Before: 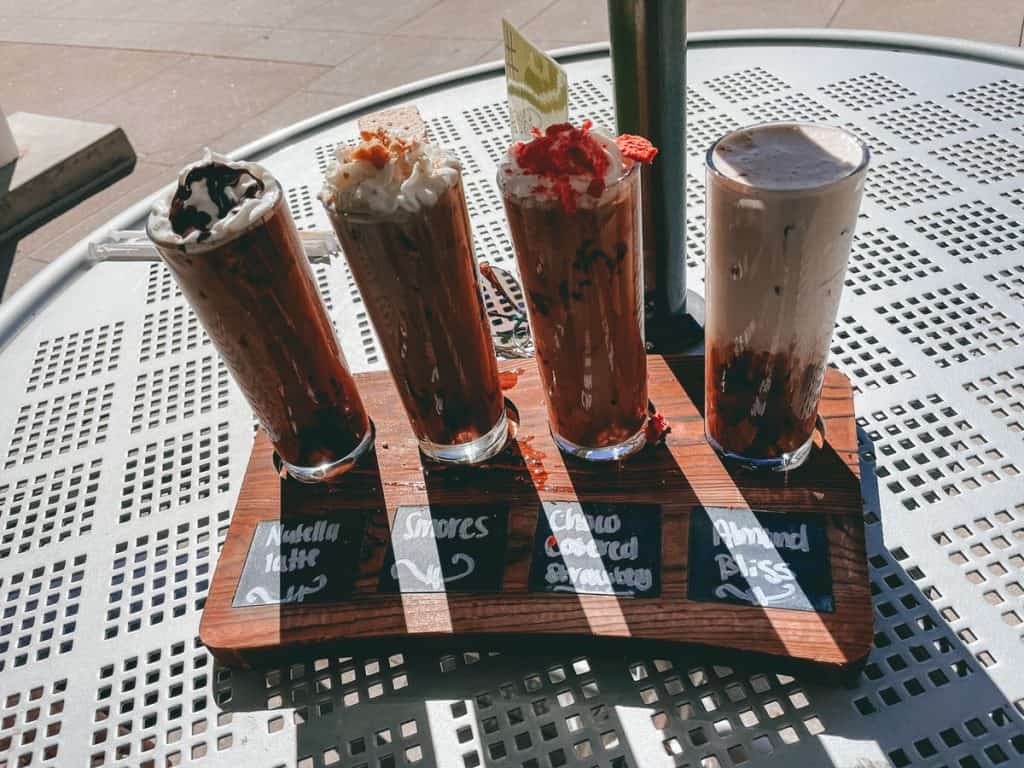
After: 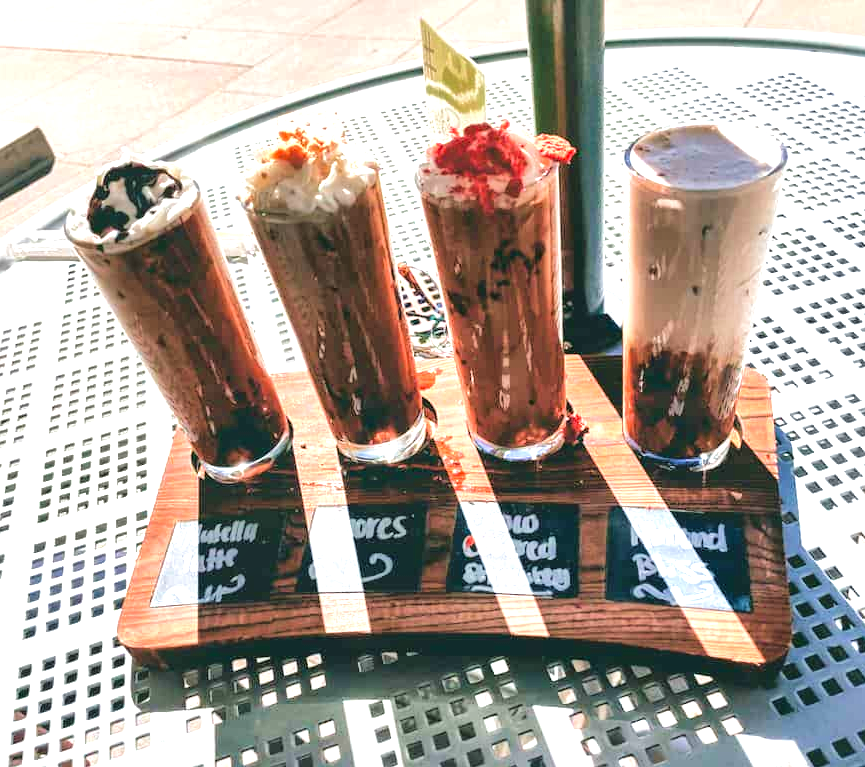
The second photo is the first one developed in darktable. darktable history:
crop: left 8.052%, right 7.429%
exposure: exposure 1.217 EV, compensate highlight preservation false
local contrast: mode bilateral grid, contrast 21, coarseness 50, detail 172%, midtone range 0.2
tone curve: curves: ch0 [(0, 0) (0.003, 0.005) (0.011, 0.011) (0.025, 0.022) (0.044, 0.038) (0.069, 0.062) (0.1, 0.091) (0.136, 0.128) (0.177, 0.183) (0.224, 0.246) (0.277, 0.325) (0.335, 0.403) (0.399, 0.473) (0.468, 0.557) (0.543, 0.638) (0.623, 0.709) (0.709, 0.782) (0.801, 0.847) (0.898, 0.923) (1, 1)], color space Lab, linked channels, preserve colors none
velvia: on, module defaults
base curve: curves: ch0 [(0, 0) (0.472, 0.455) (1, 1)], preserve colors none
